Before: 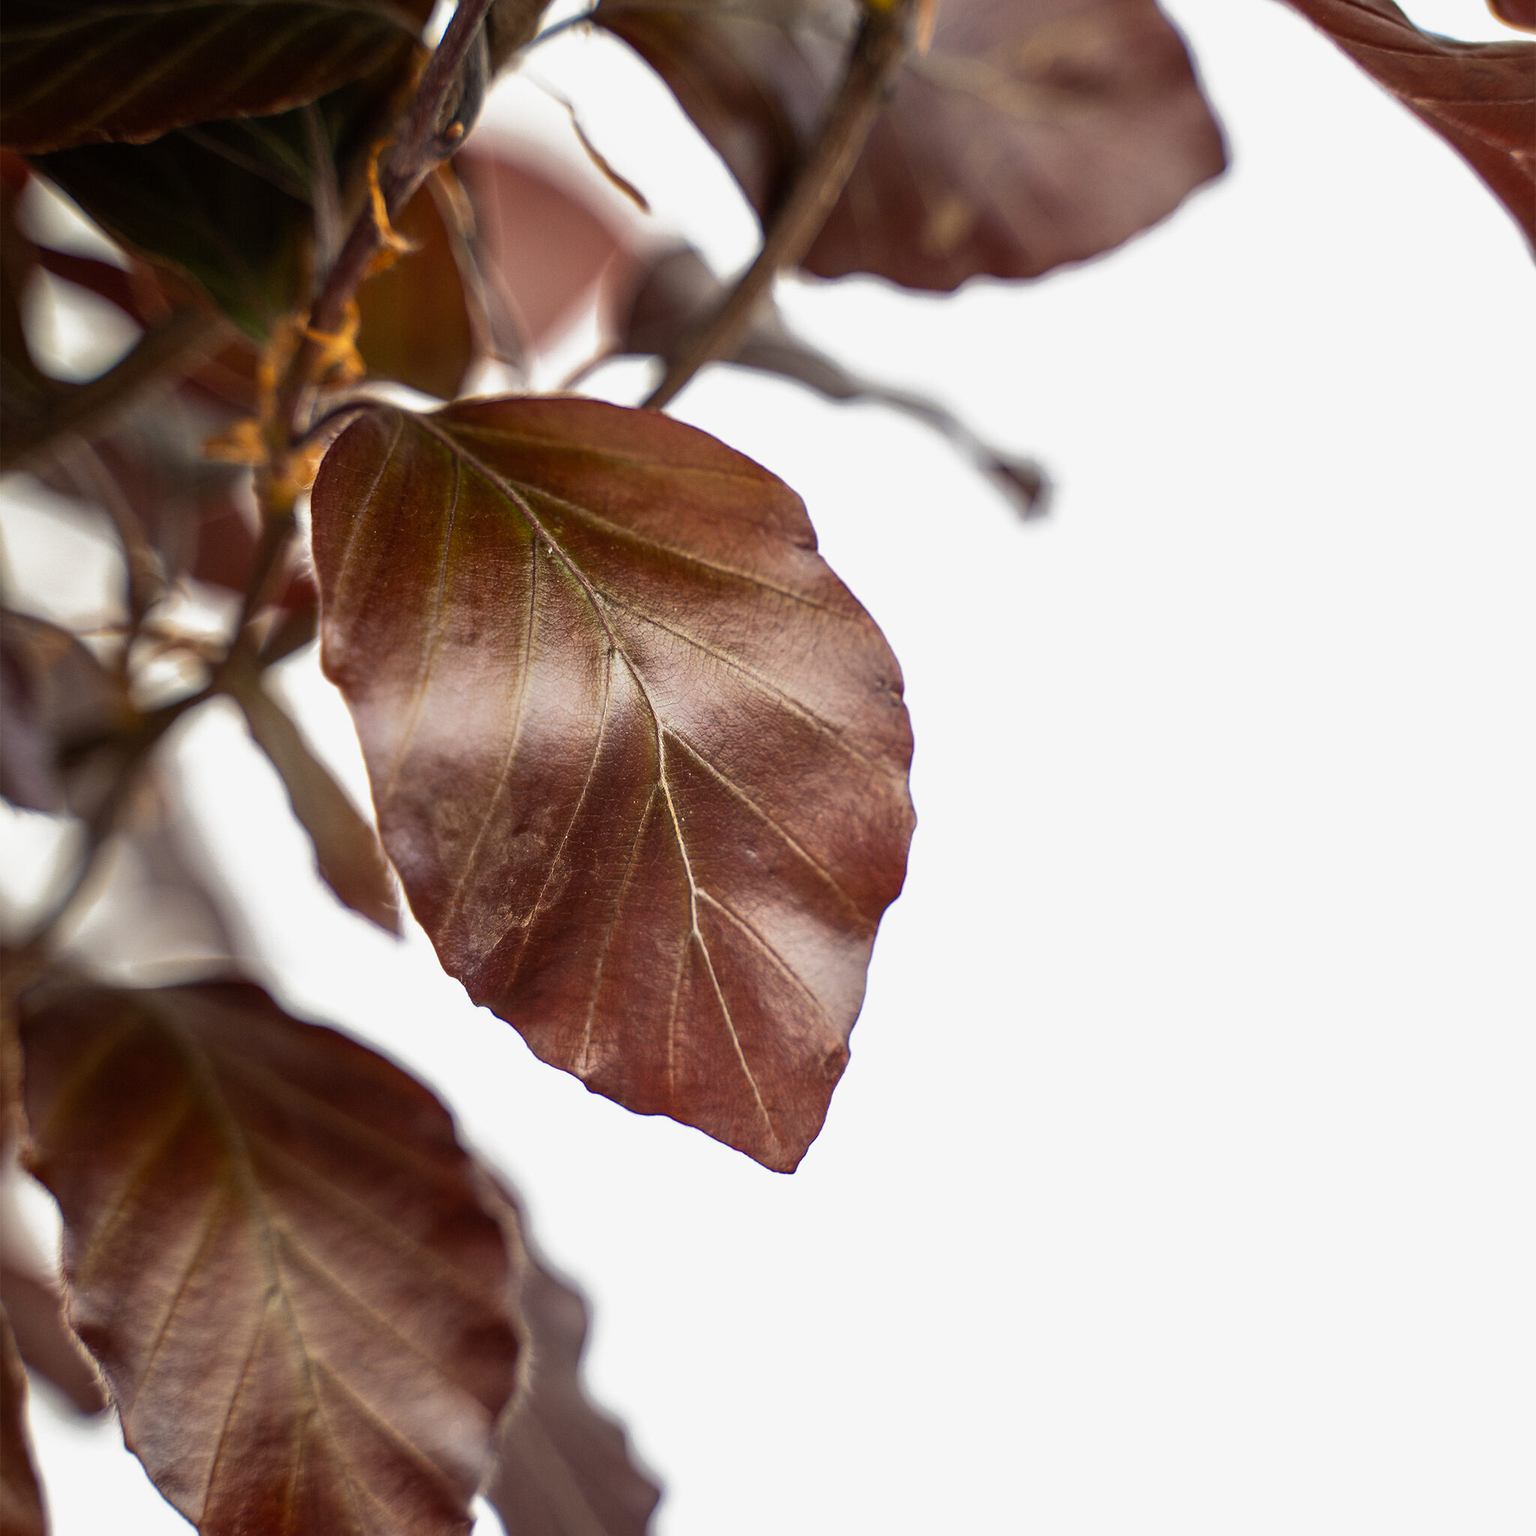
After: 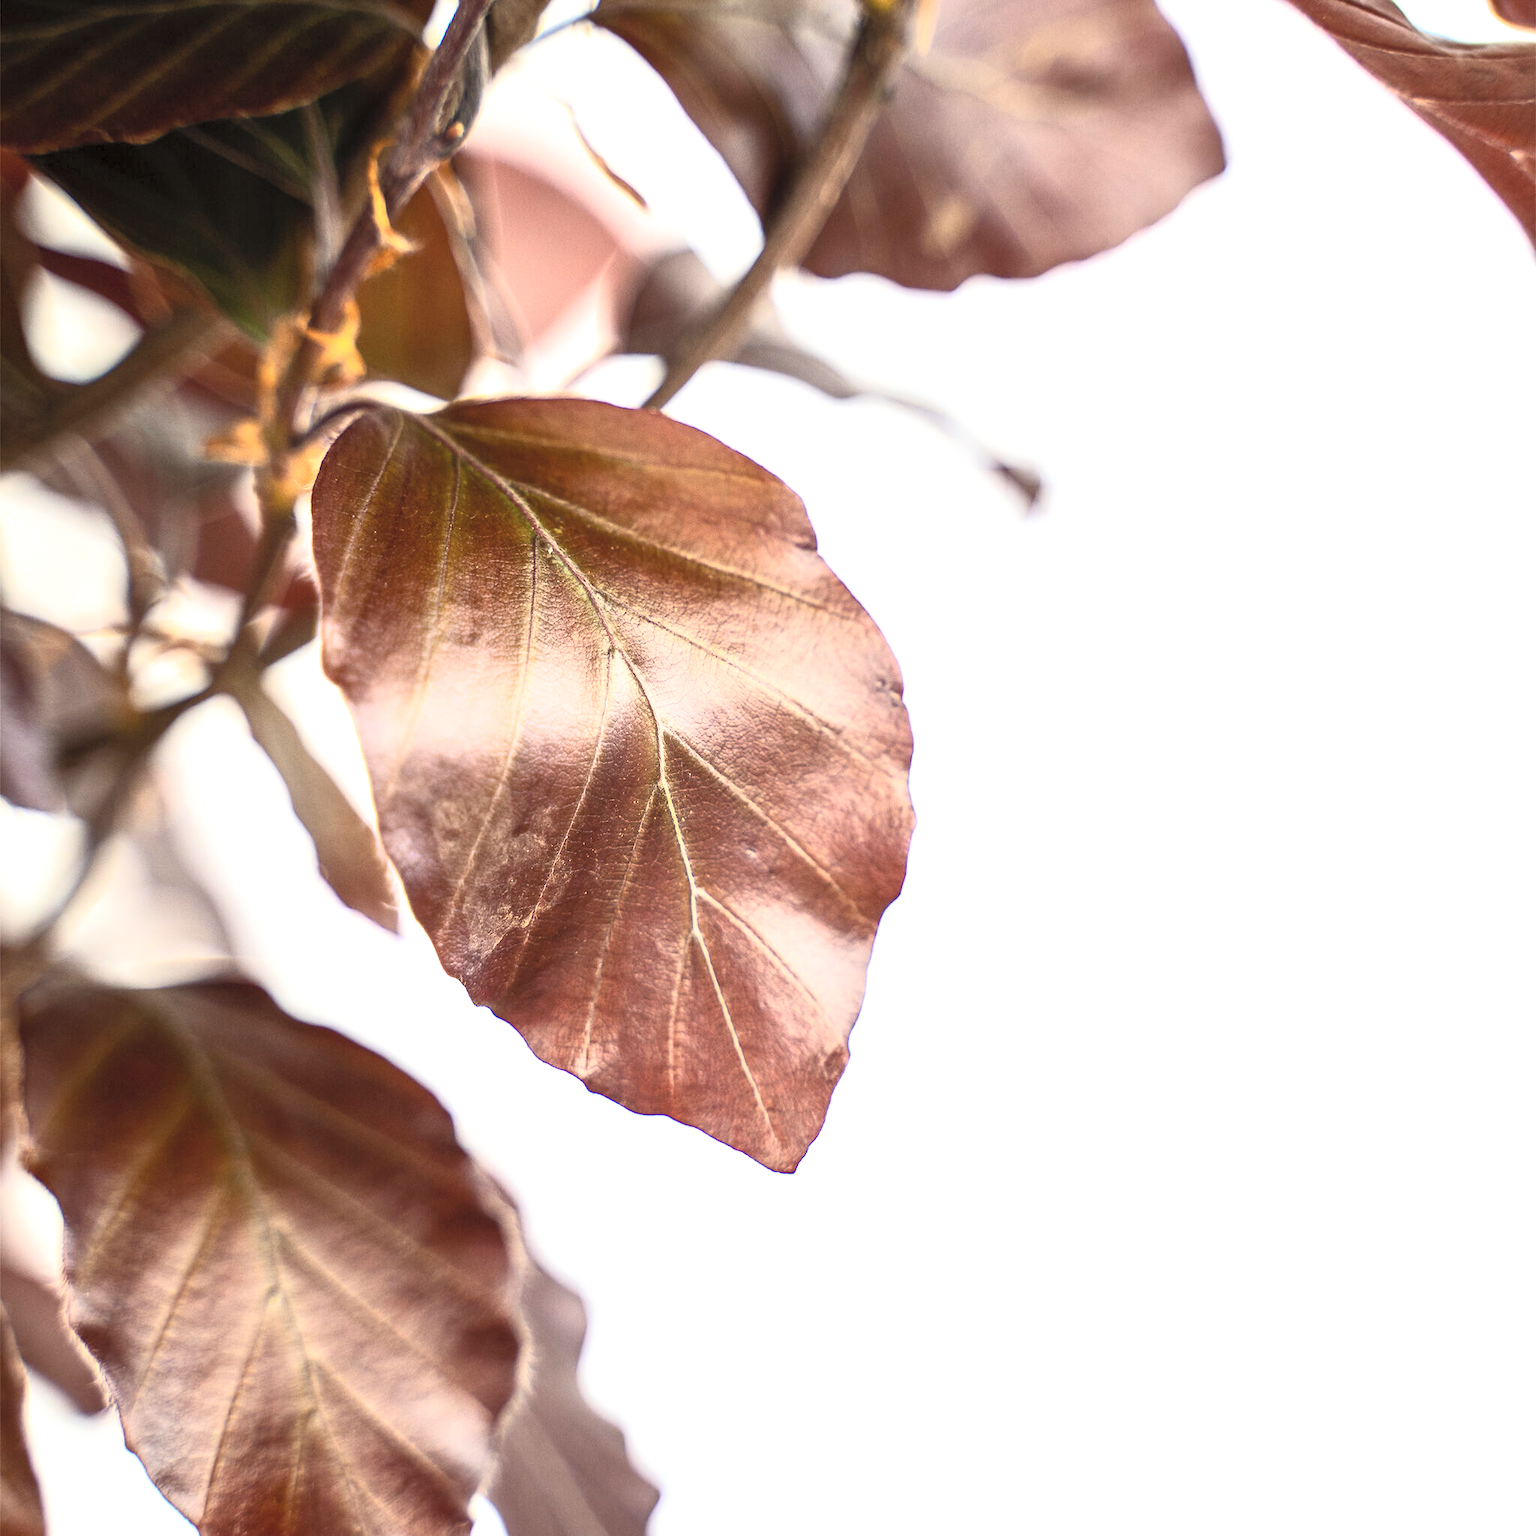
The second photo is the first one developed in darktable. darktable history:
exposure: black level correction 0.001, exposure 0.499 EV, compensate exposure bias true, compensate highlight preservation false
contrast brightness saturation: contrast 0.381, brightness 0.532
